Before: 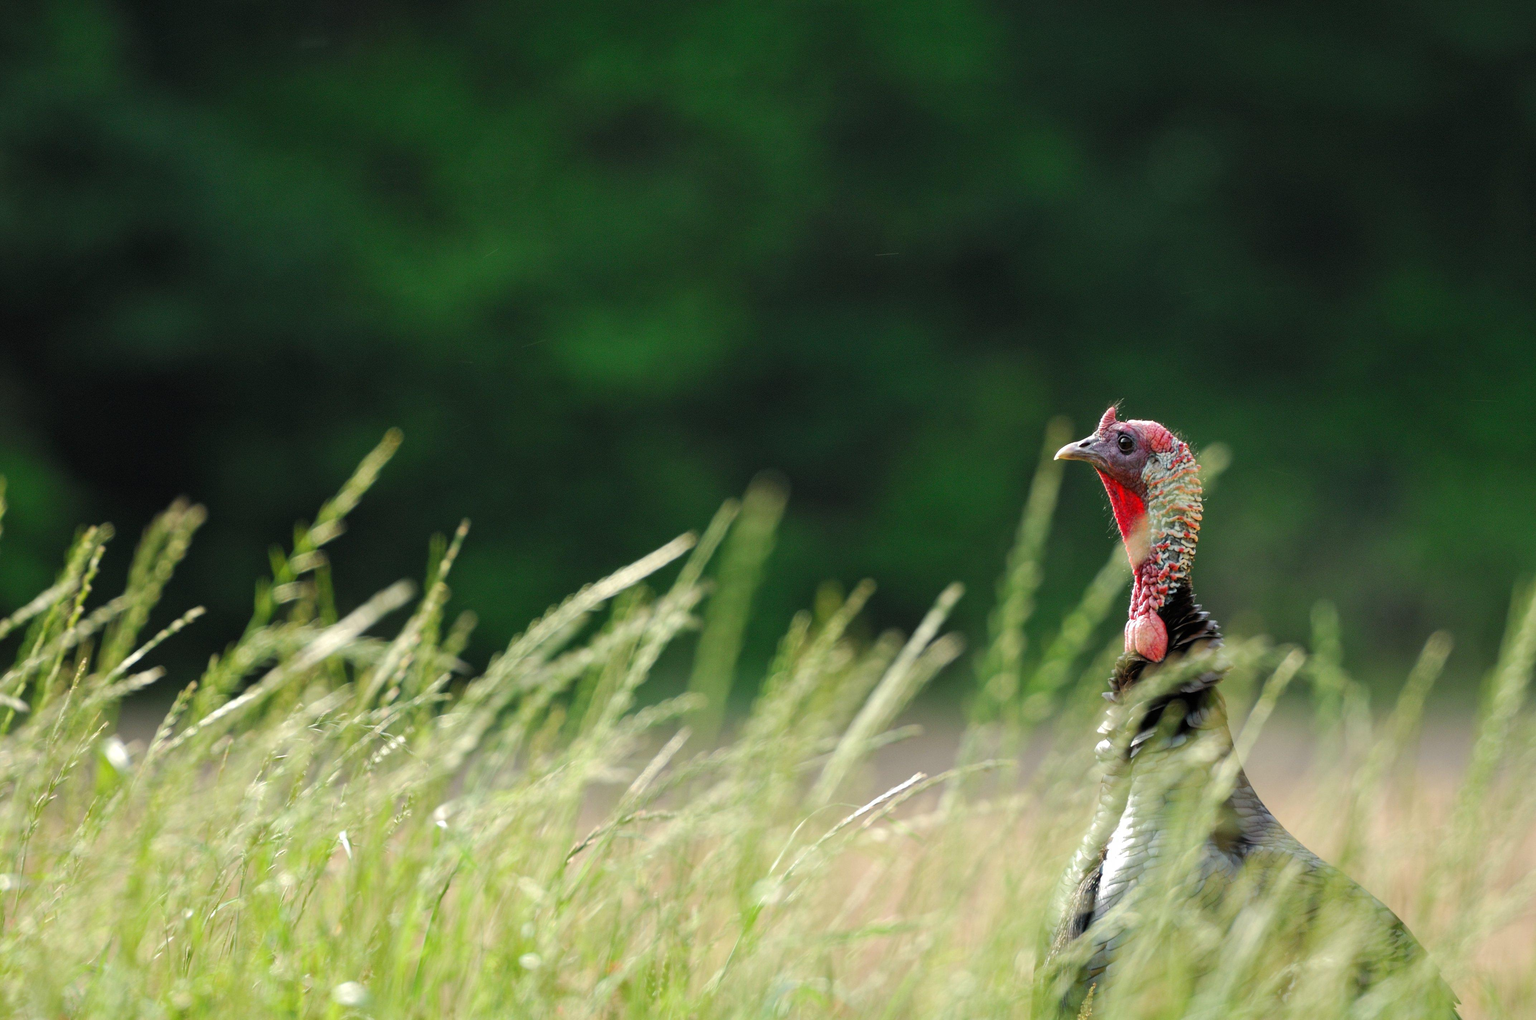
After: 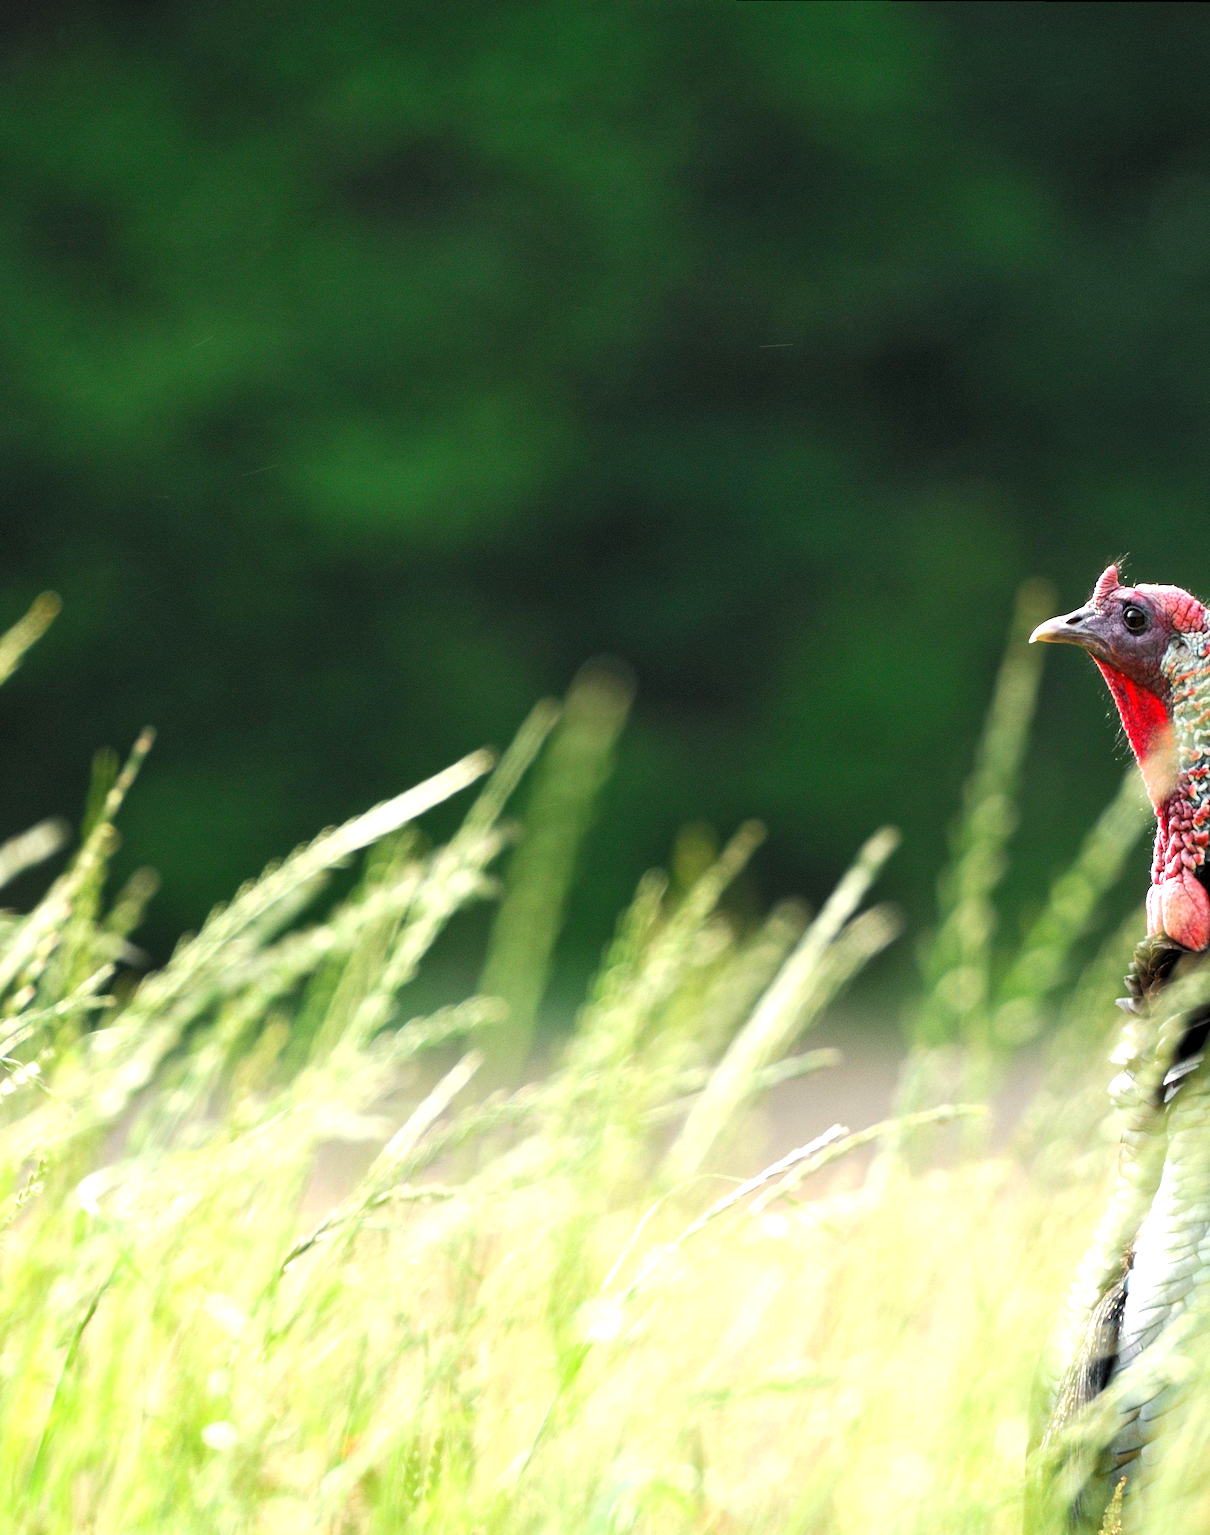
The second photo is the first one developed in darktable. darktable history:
rotate and perspective: rotation 0.215°, lens shift (vertical) -0.139, crop left 0.069, crop right 0.939, crop top 0.002, crop bottom 0.996
levels: levels [0.016, 0.492, 0.969]
crop: left 21.674%, right 22.086%
tone equalizer: -8 EV -0.001 EV, -7 EV 0.001 EV, -6 EV -0.002 EV, -5 EV -0.003 EV, -4 EV -0.062 EV, -3 EV -0.222 EV, -2 EV -0.267 EV, -1 EV 0.105 EV, +0 EV 0.303 EV
exposure: black level correction 0.001, exposure 0.5 EV, compensate exposure bias true, compensate highlight preservation false
